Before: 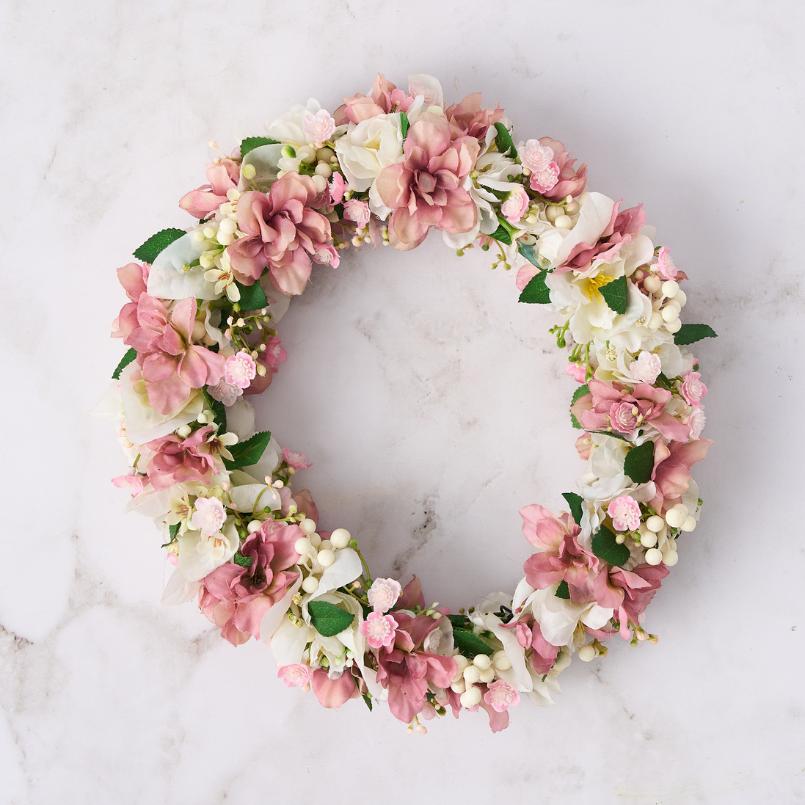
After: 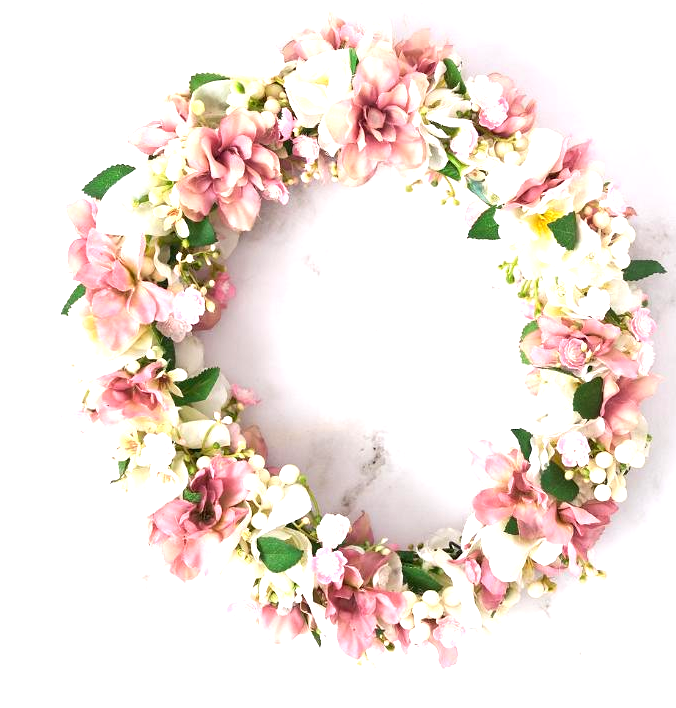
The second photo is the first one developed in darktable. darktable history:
exposure: exposure 0.999 EV, compensate highlight preservation false
crop: left 6.419%, top 8.006%, right 9.54%, bottom 3.942%
